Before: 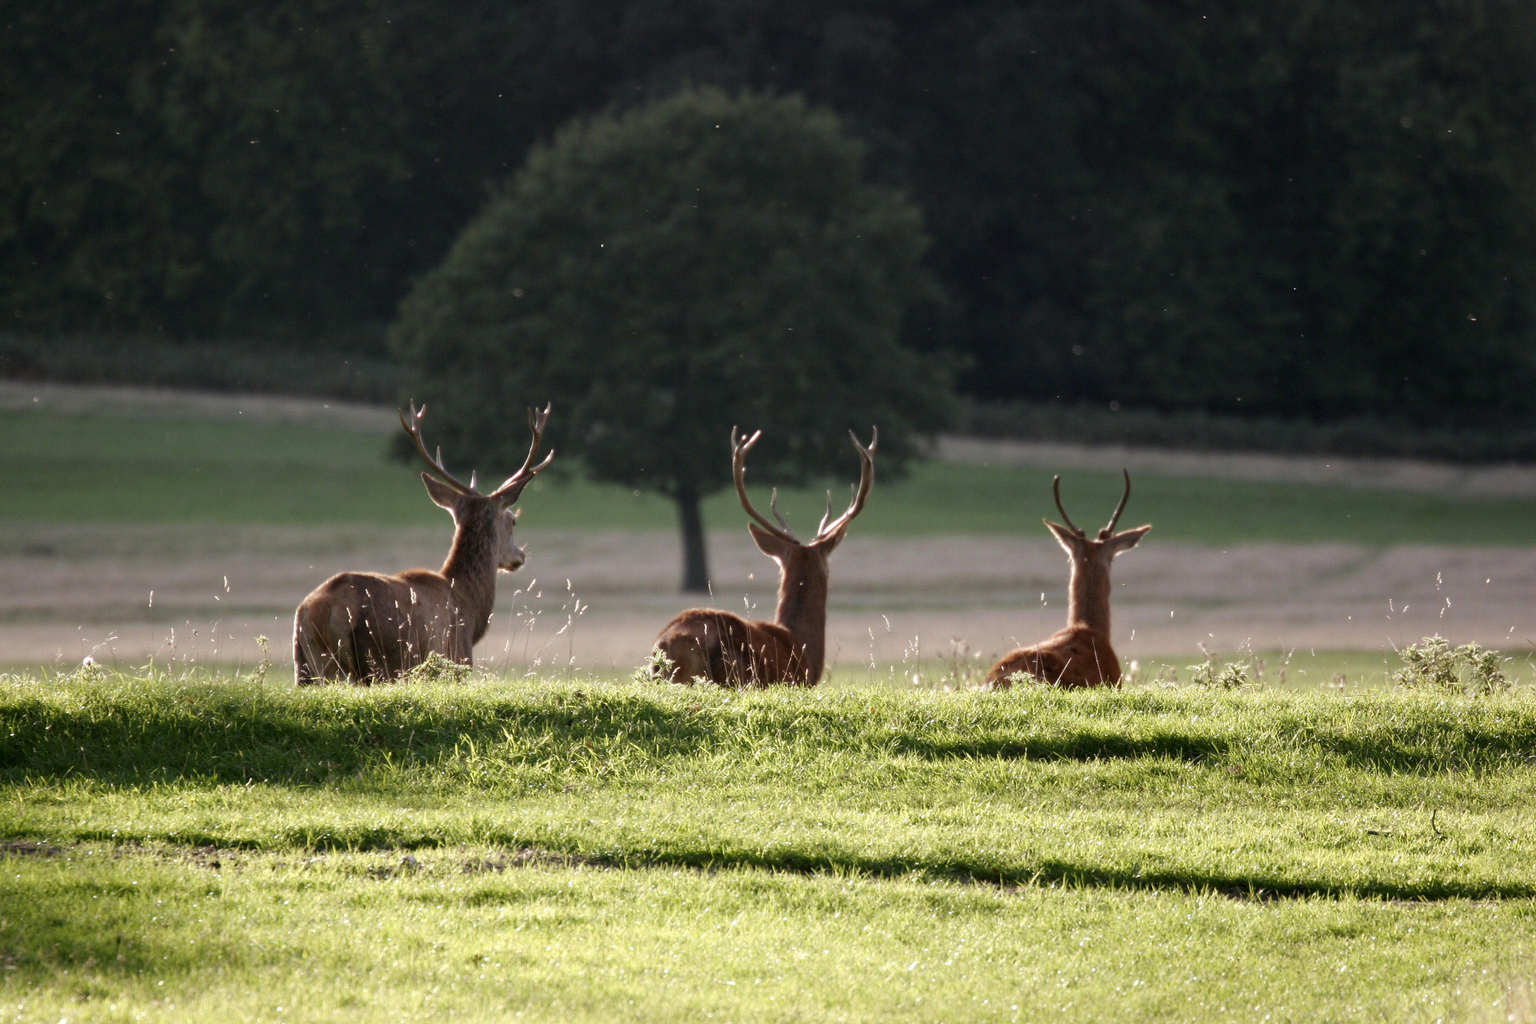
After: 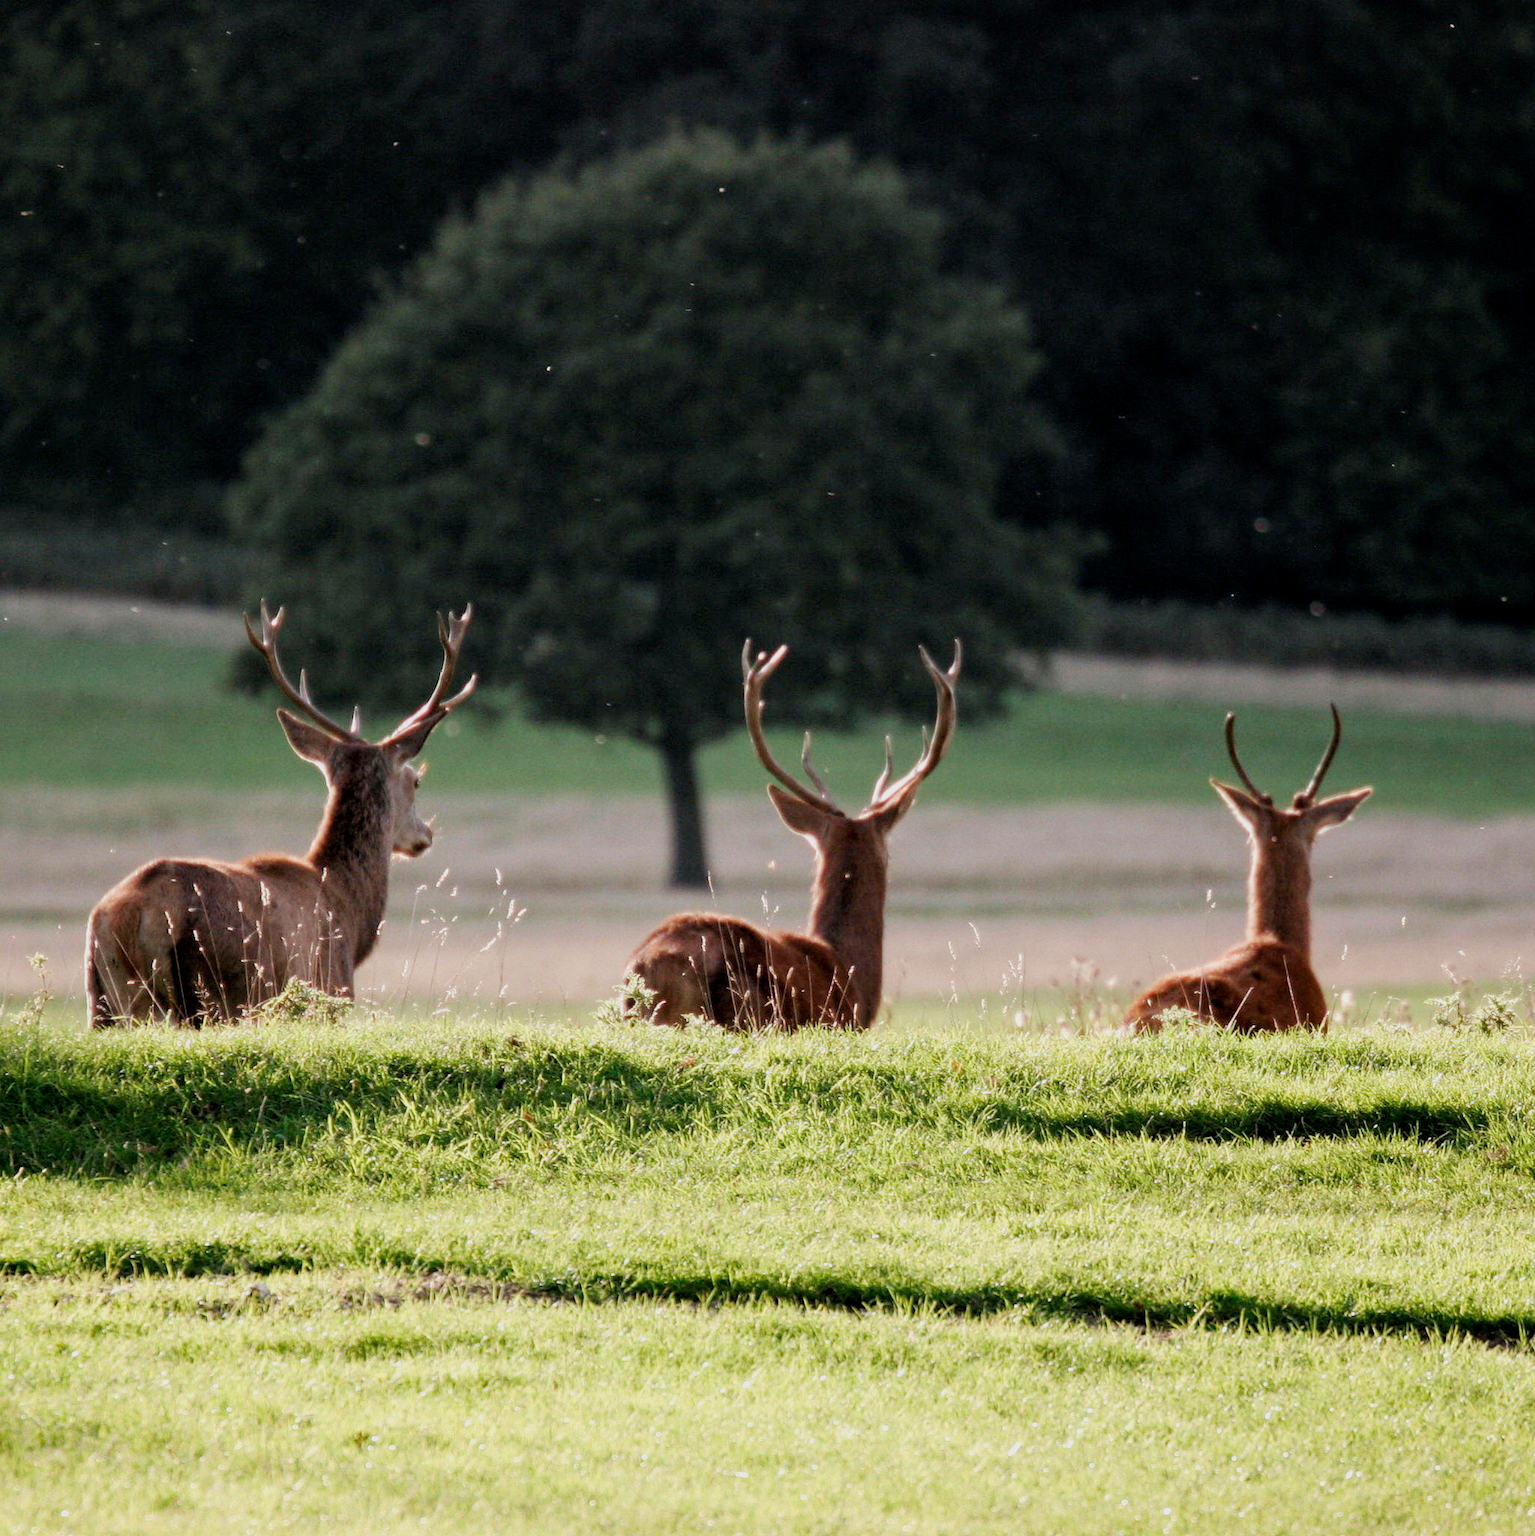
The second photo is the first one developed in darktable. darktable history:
crop: left 15.419%, right 17.914%
filmic rgb: black relative exposure -7.65 EV, white relative exposure 4.56 EV, hardness 3.61
local contrast: highlights 100%, shadows 100%, detail 120%, midtone range 0.2
grain: coarseness 14.57 ISO, strength 8.8%
exposure: black level correction 0, exposure 0.5 EV, compensate highlight preservation false
